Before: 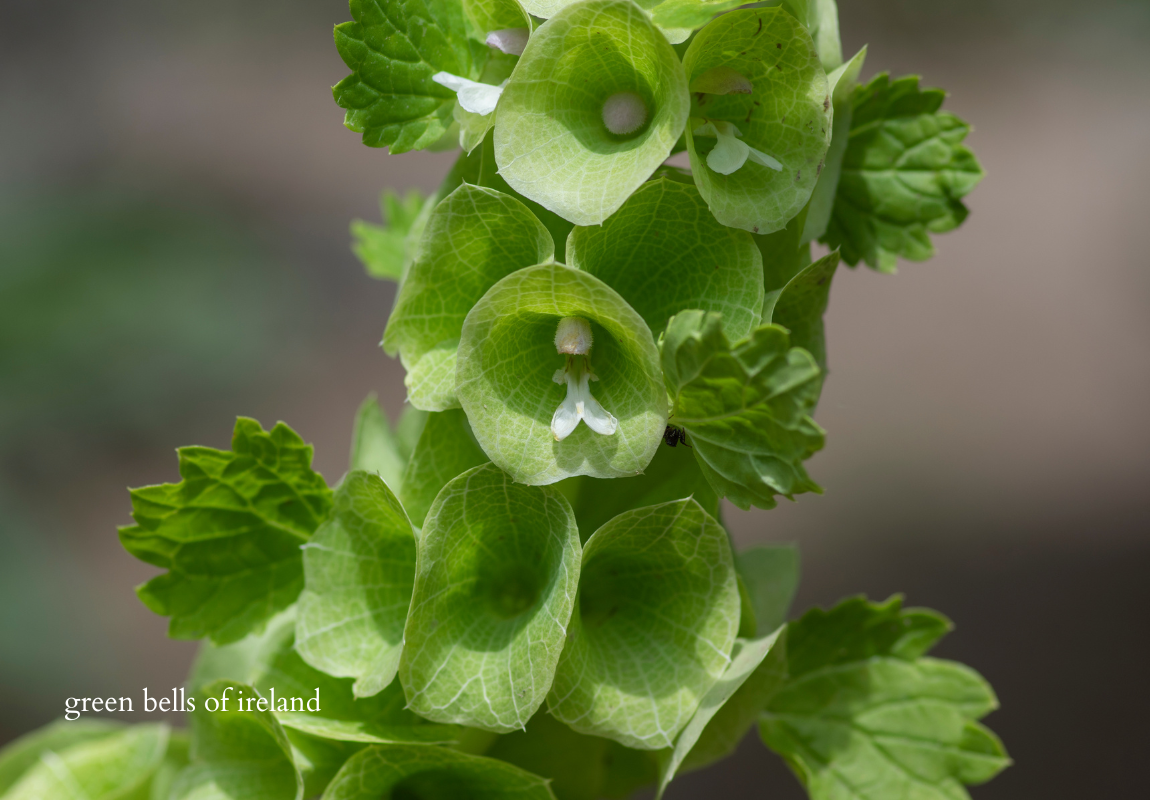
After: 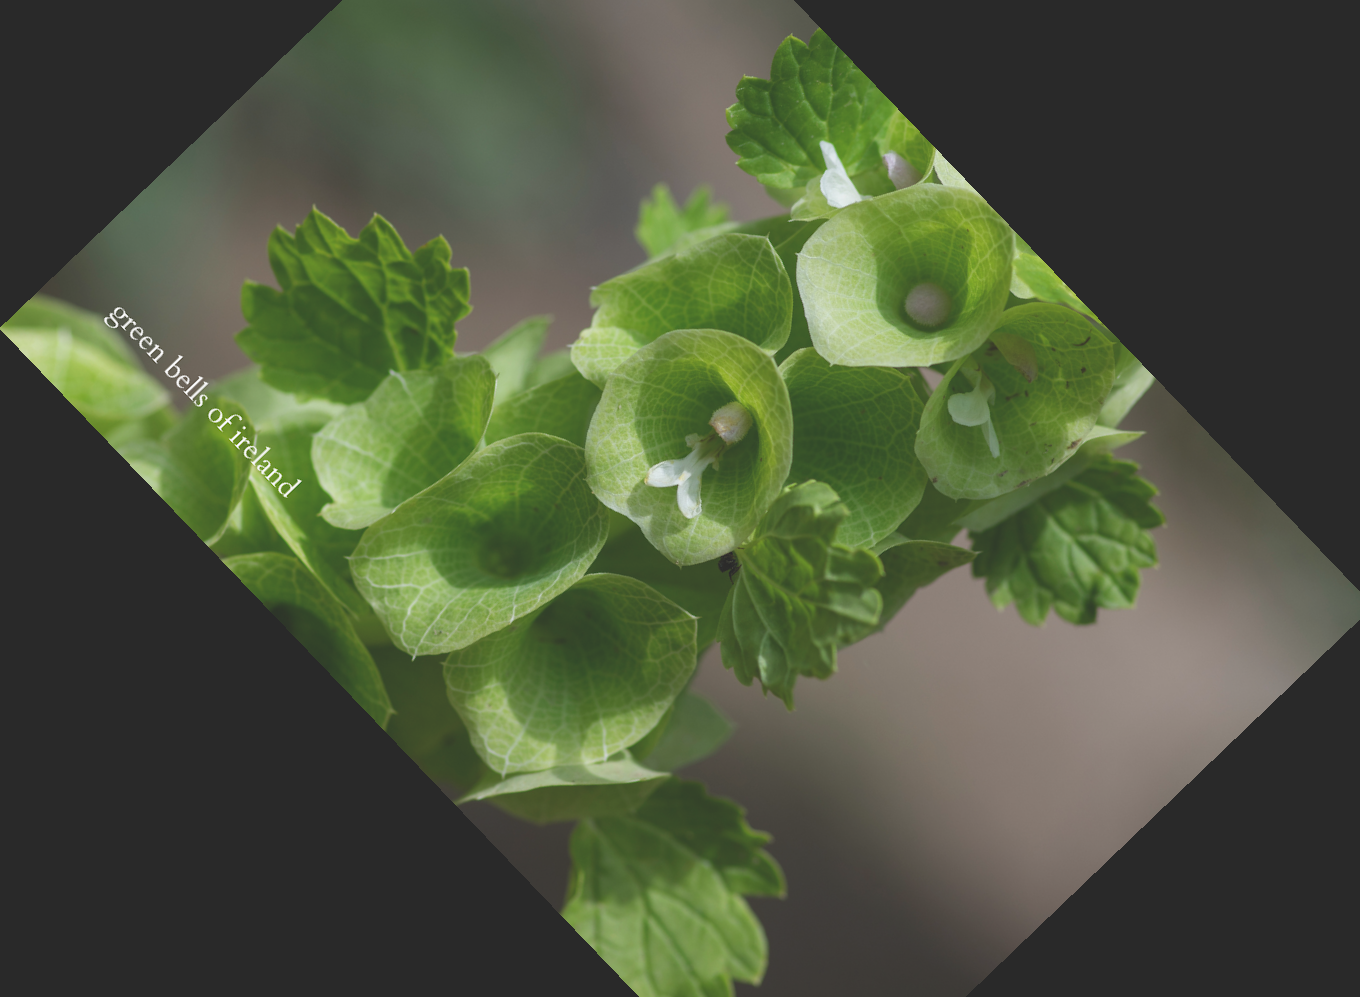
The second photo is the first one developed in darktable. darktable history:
crop and rotate: angle -46.26°, top 16.234%, right 0.912%, bottom 11.704%
exposure: black level correction -0.025, exposure -0.117 EV, compensate highlight preservation false
